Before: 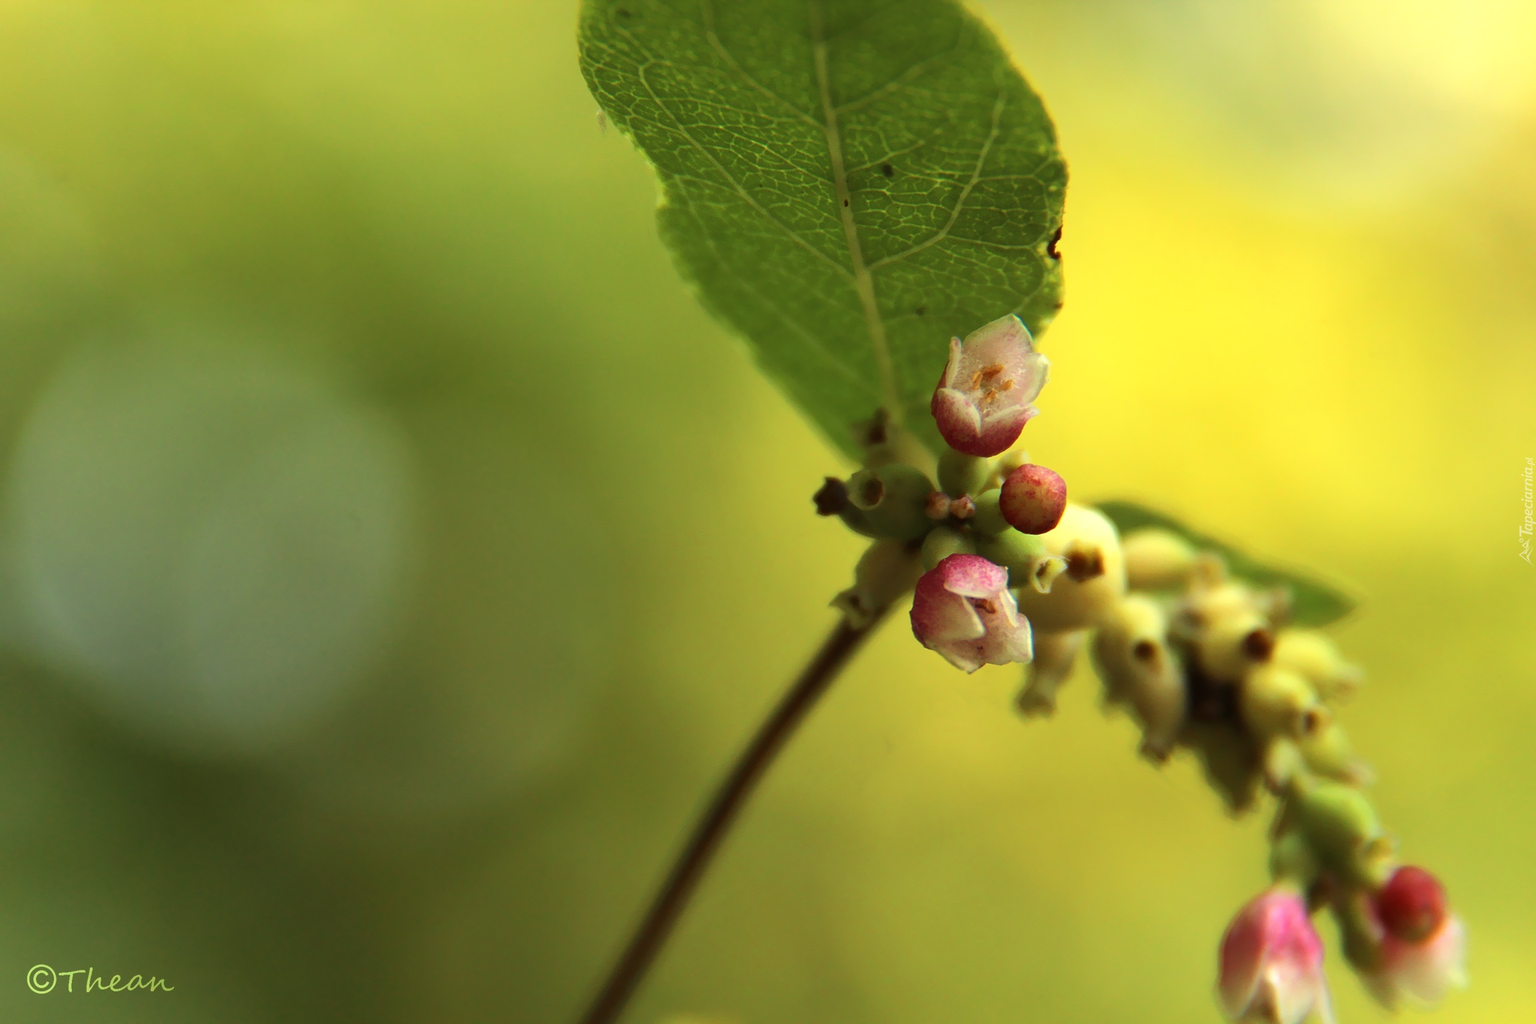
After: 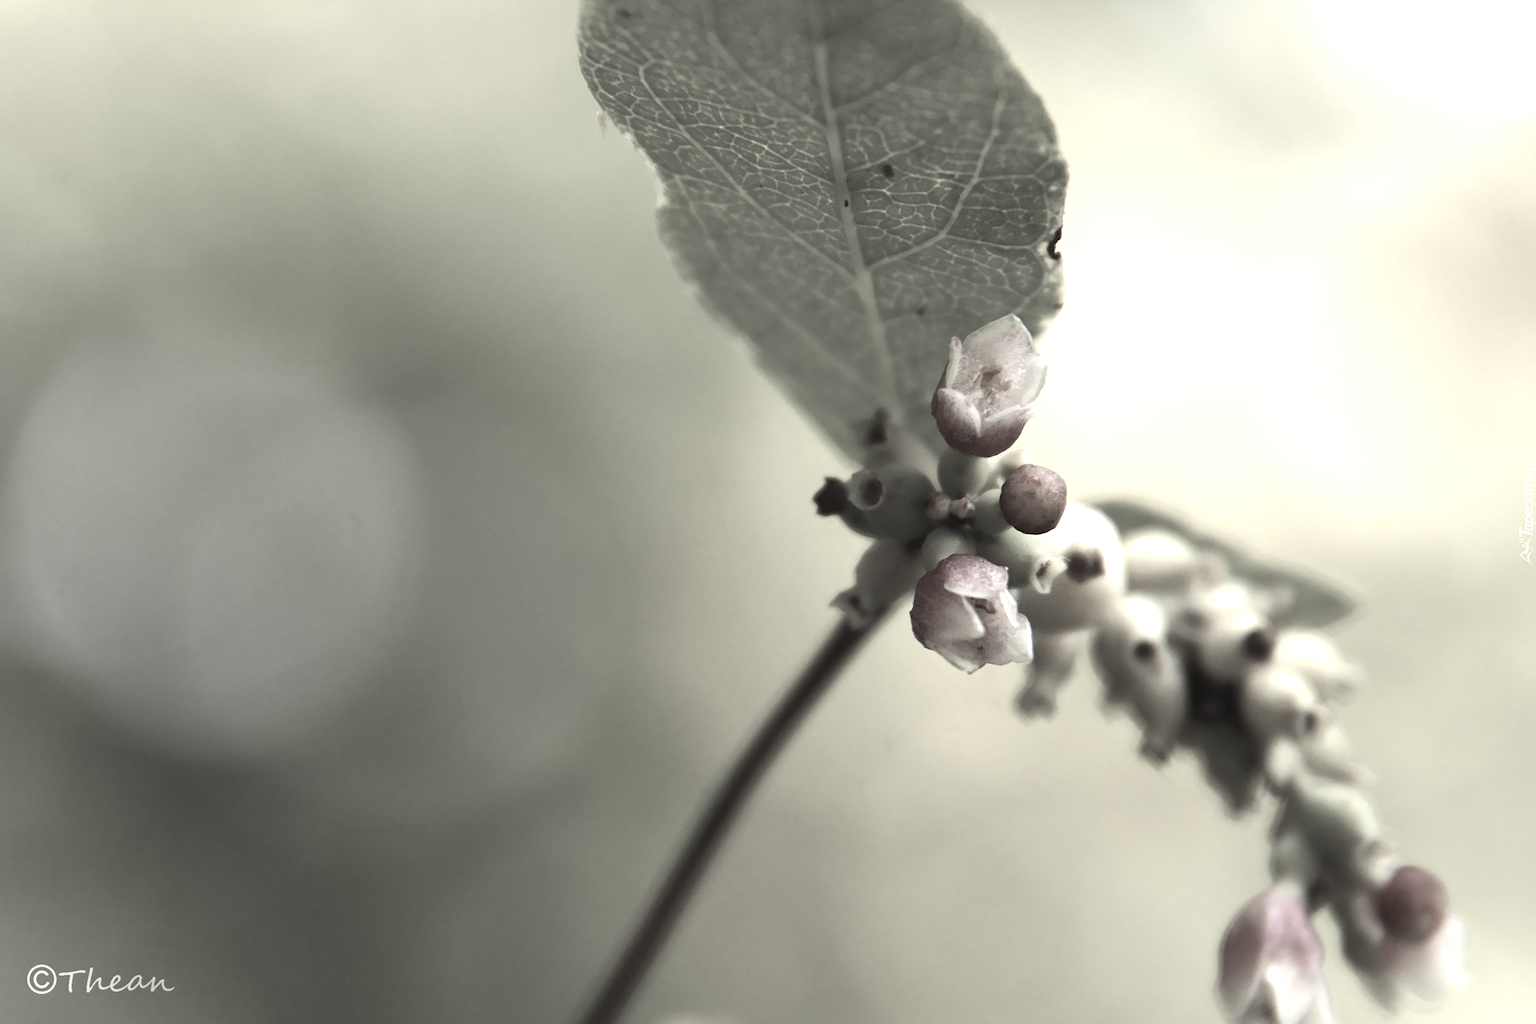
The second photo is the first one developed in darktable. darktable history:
color correction: highlights b* 0.067, saturation 0.142
exposure: black level correction -0.002, exposure 0.536 EV, compensate highlight preservation false
